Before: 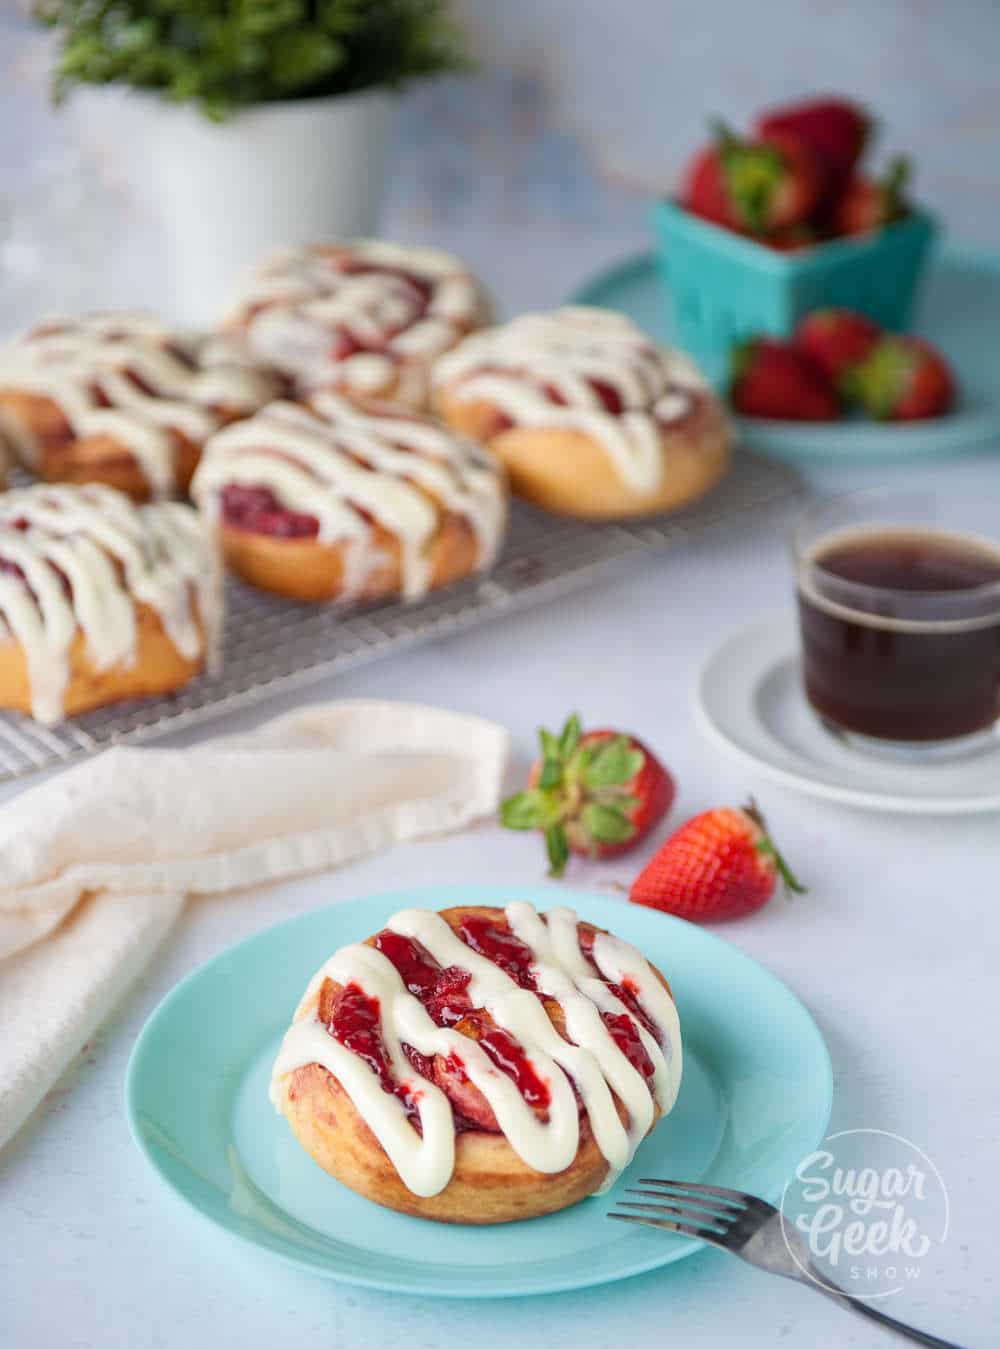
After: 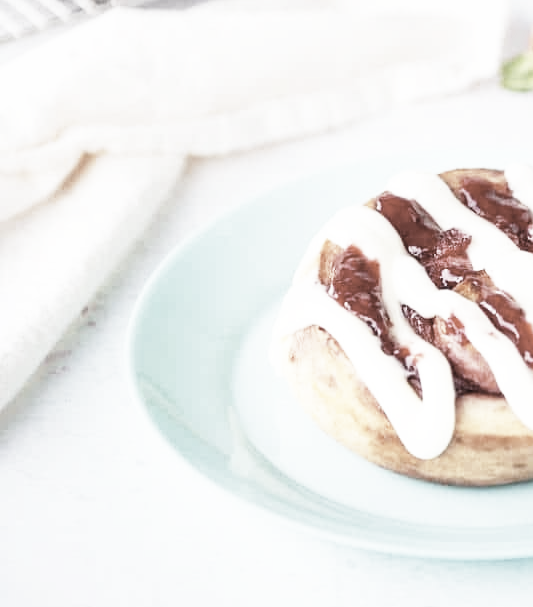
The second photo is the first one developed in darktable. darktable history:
crop and rotate: top 54.778%, right 46.61%, bottom 0.159%
color correction: saturation 0.3
base curve: curves: ch0 [(0, 0) (0.026, 0.03) (0.109, 0.232) (0.351, 0.748) (0.669, 0.968) (1, 1)], preserve colors none
